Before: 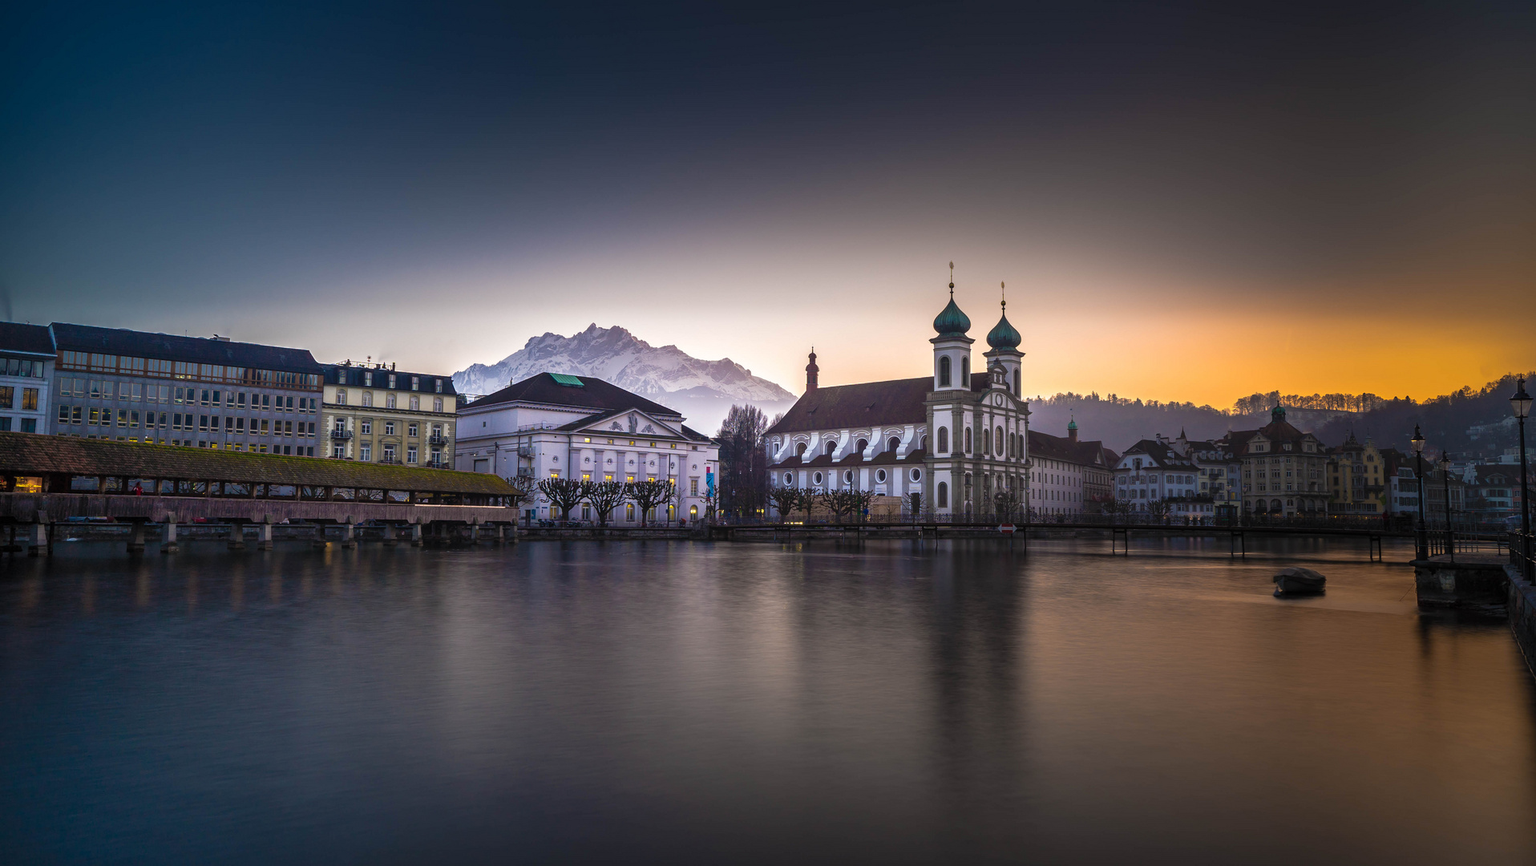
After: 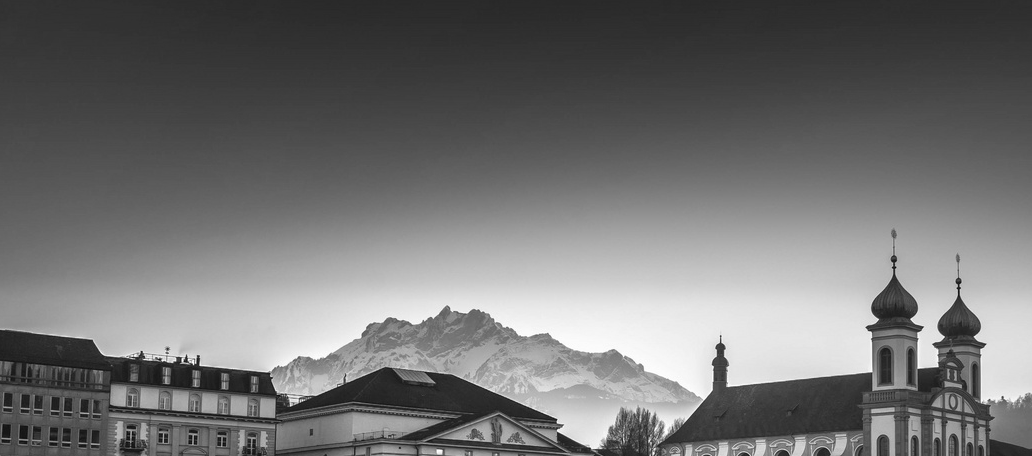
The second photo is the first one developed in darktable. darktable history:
crop: left 15.306%, top 9.065%, right 30.789%, bottom 48.638%
monochrome: on, module defaults
